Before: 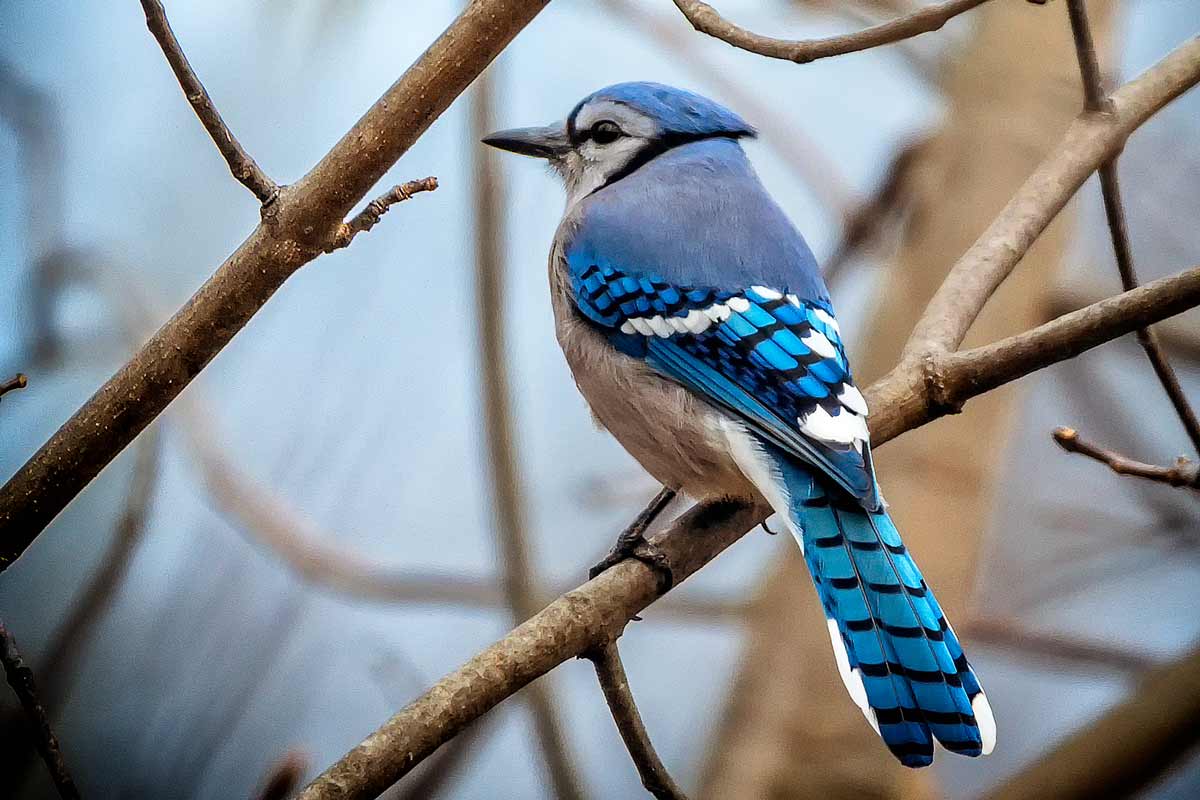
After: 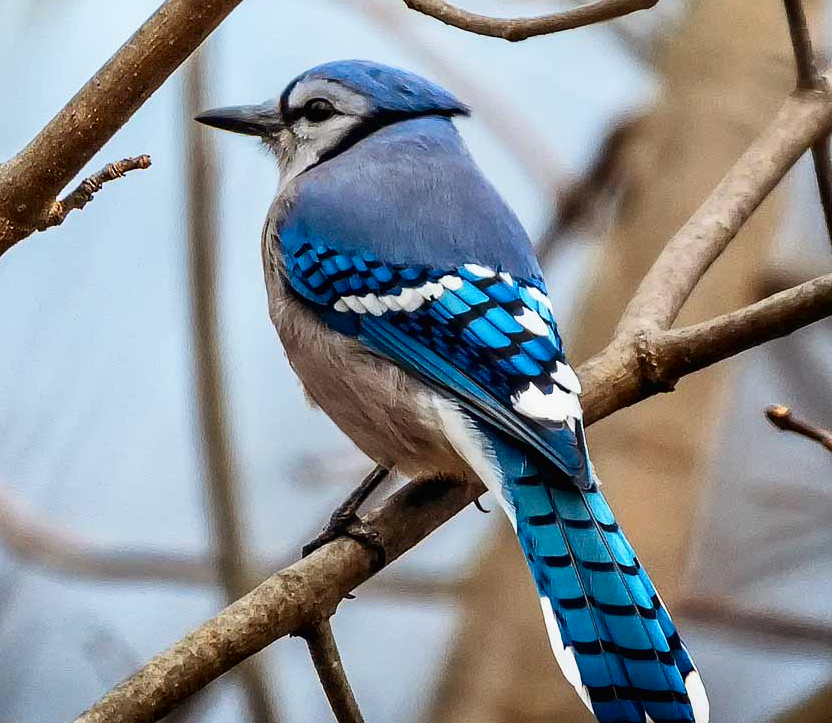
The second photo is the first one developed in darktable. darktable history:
tone curve: curves: ch0 [(0.016, 0.011) (0.204, 0.146) (0.515, 0.476) (0.78, 0.795) (1, 0.981)], color space Lab, independent channels, preserve colors none
crop and rotate: left 23.946%, top 2.877%, right 6.644%, bottom 6.745%
